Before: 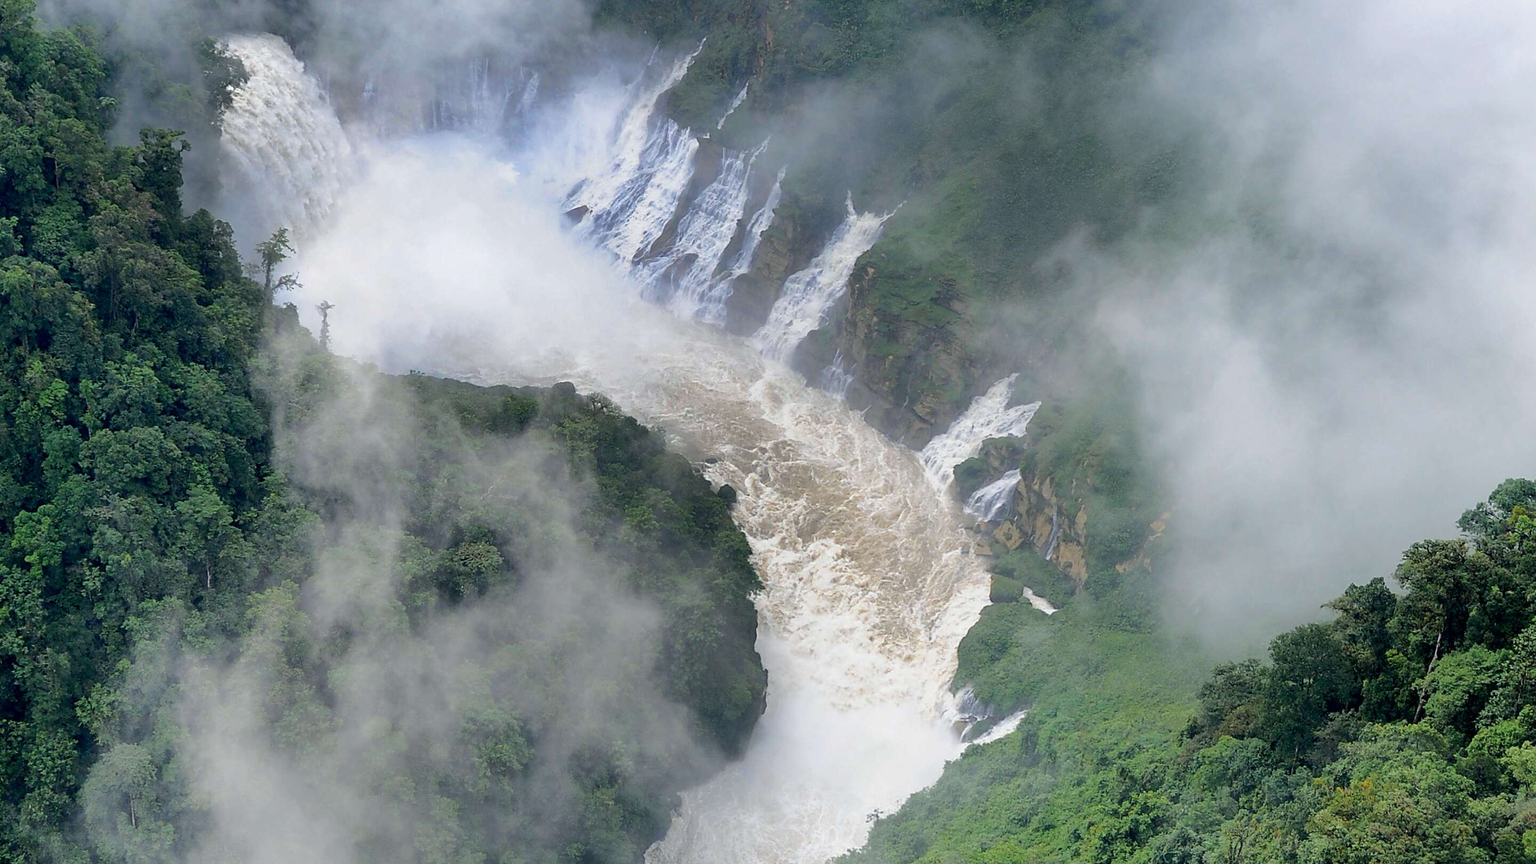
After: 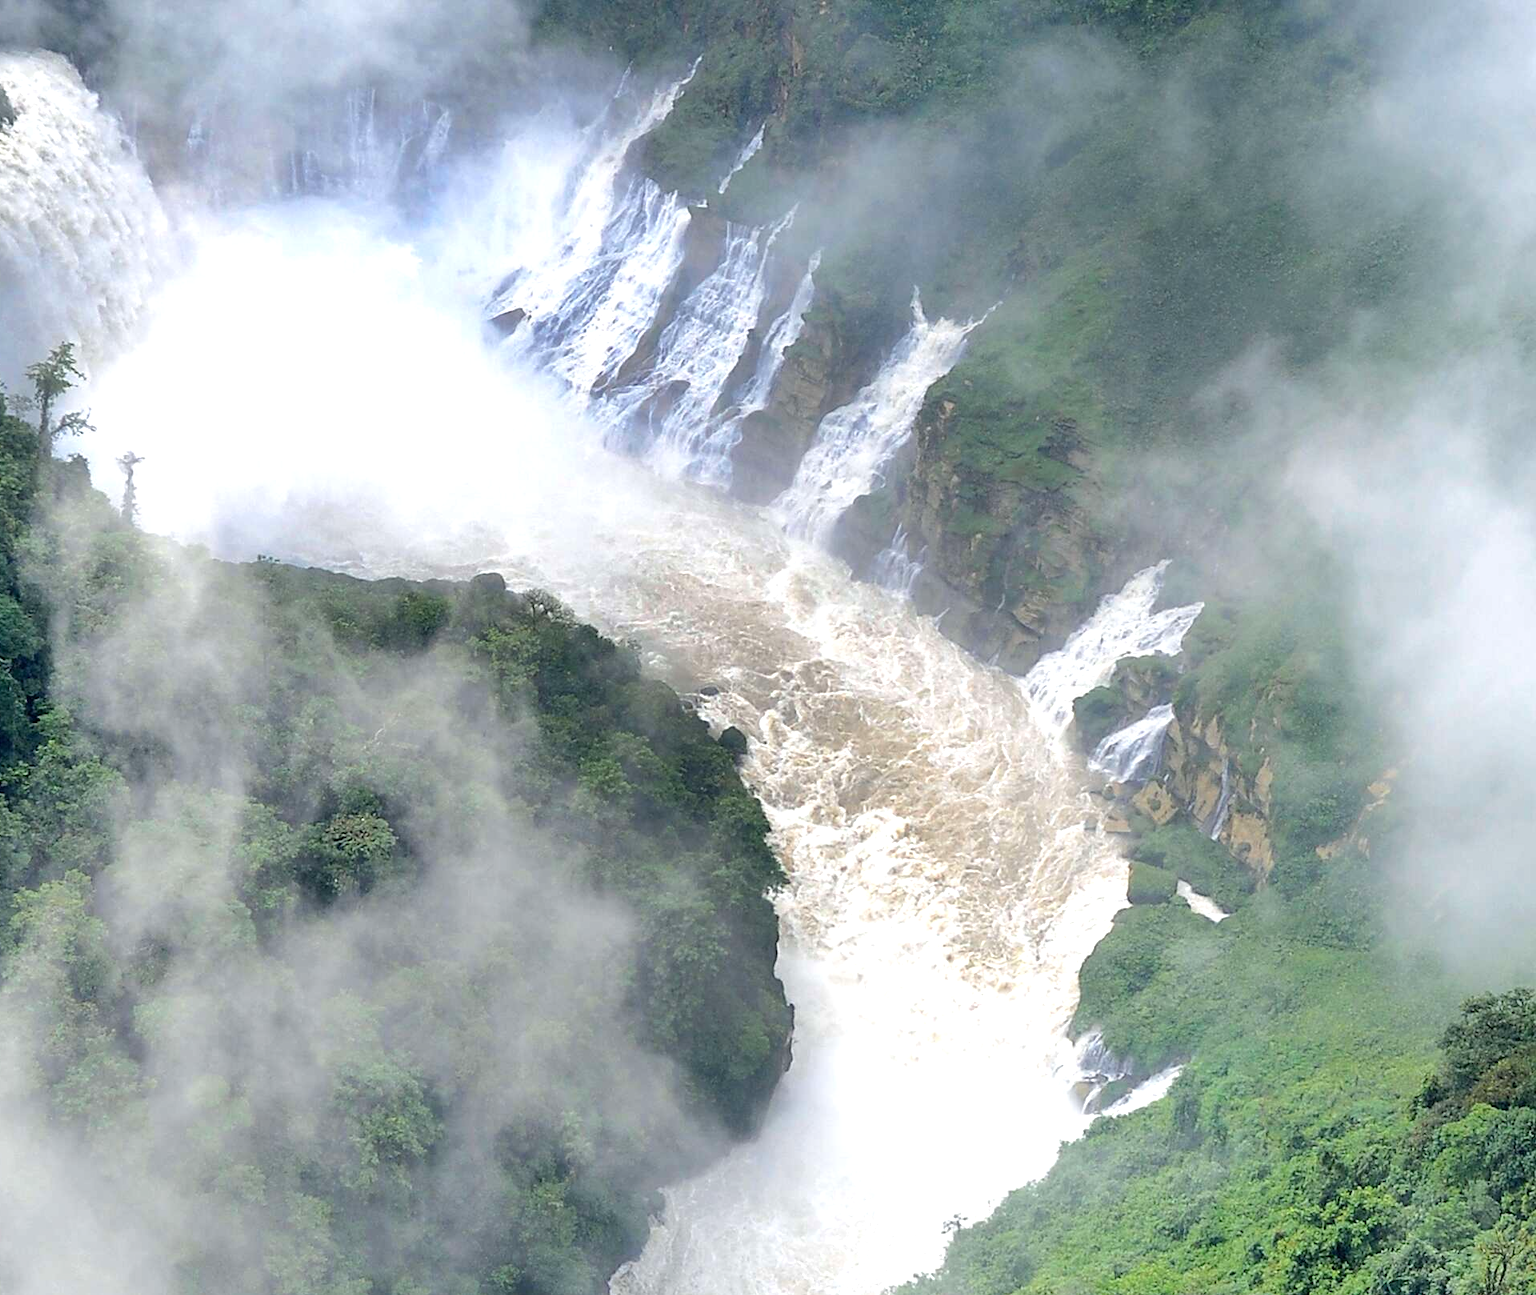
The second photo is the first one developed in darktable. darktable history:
crop and rotate: left 15.546%, right 17.787%
exposure: exposure 0.636 EV, compensate highlight preservation false
